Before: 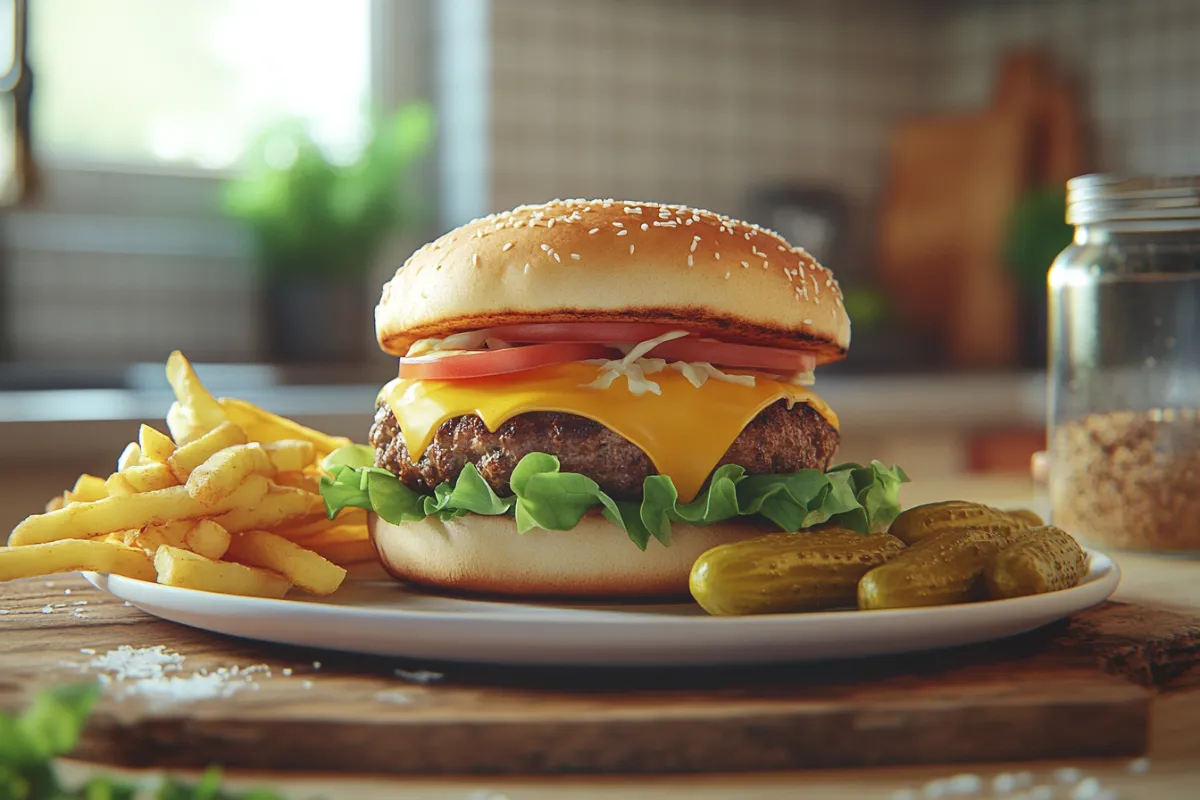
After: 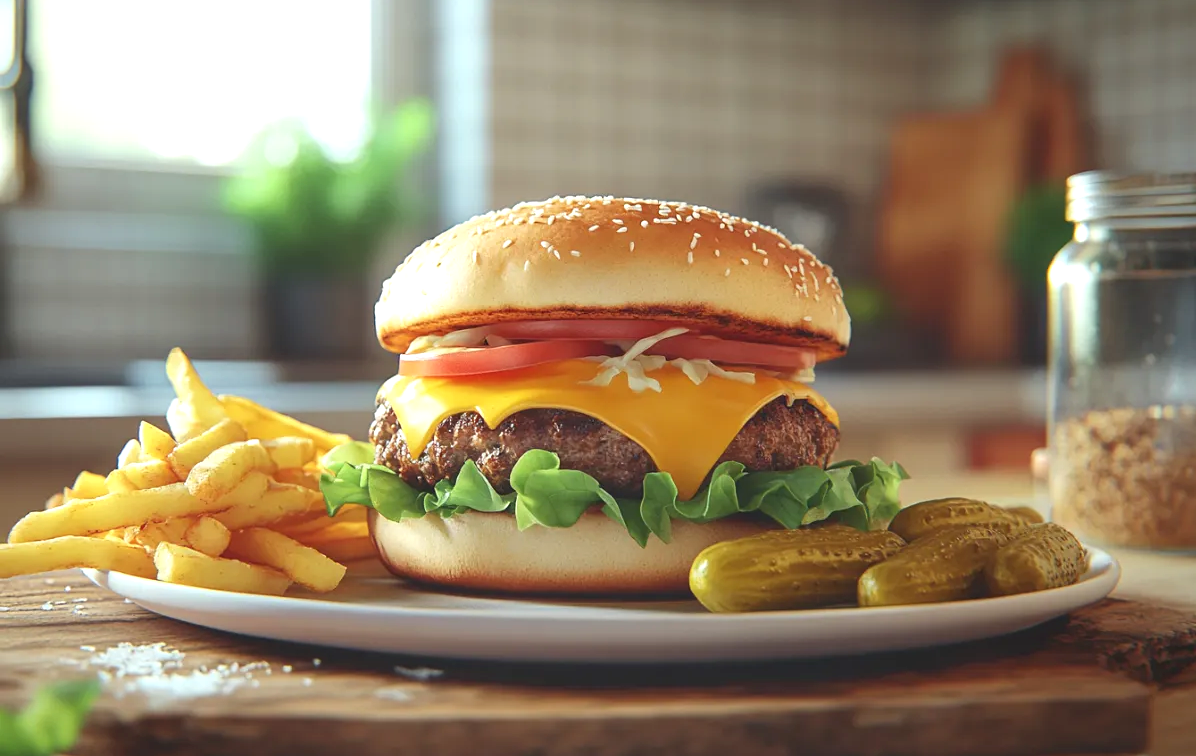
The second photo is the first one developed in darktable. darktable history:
exposure: exposure 0.427 EV, compensate highlight preservation false
crop: top 0.419%, right 0.263%, bottom 5.079%
color calibration: gray › normalize channels true, illuminant same as pipeline (D50), adaptation XYZ, x 0.346, y 0.358, temperature 5021.29 K, gamut compression 0.026
